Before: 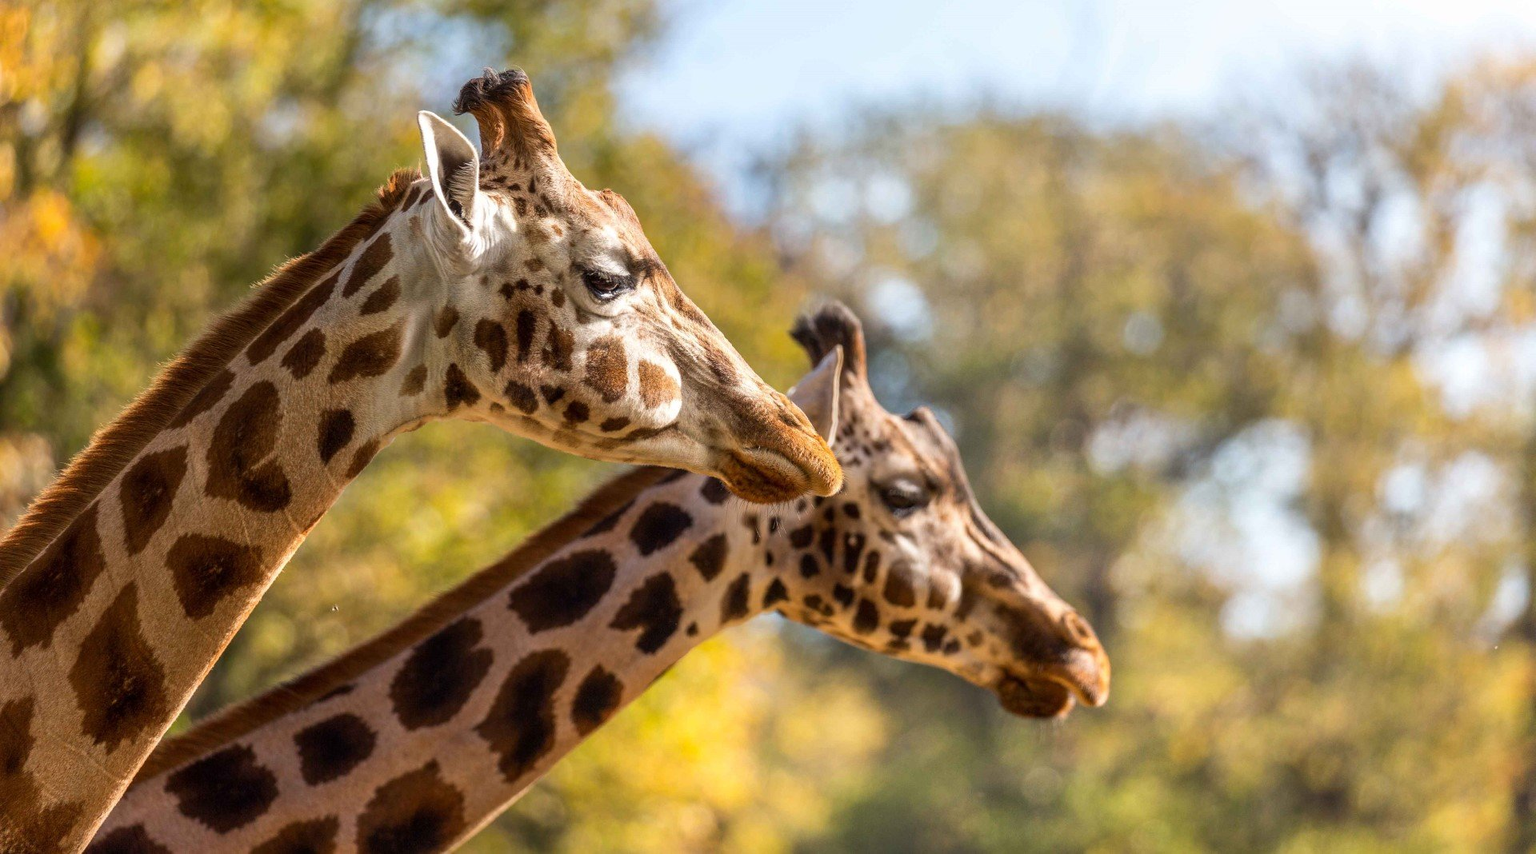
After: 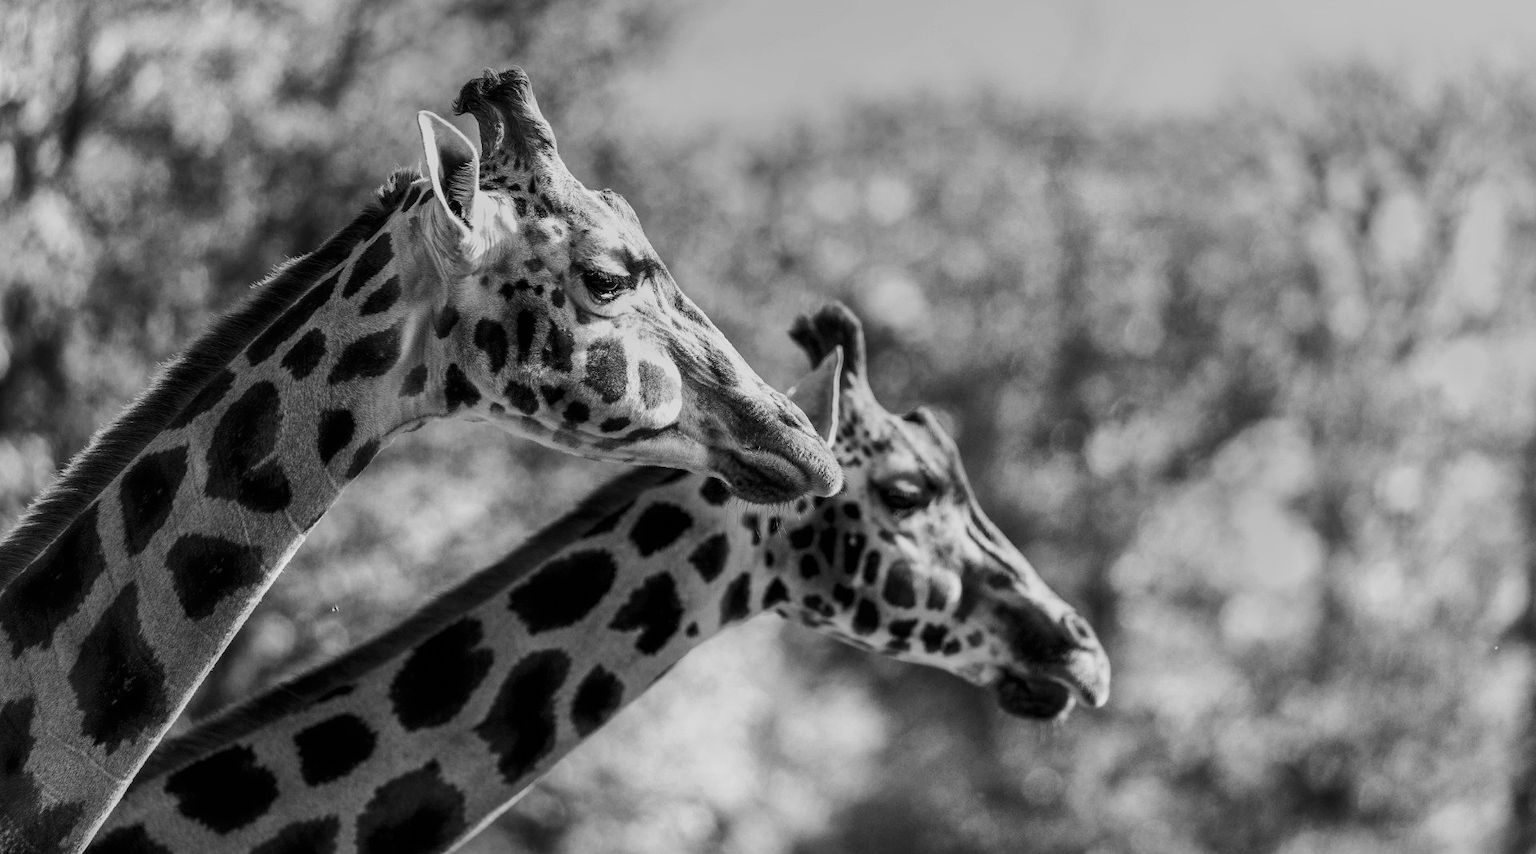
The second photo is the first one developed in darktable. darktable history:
tone curve: curves: ch0 [(0, 0) (0.003, 0.009) (0.011, 0.013) (0.025, 0.019) (0.044, 0.029) (0.069, 0.04) (0.1, 0.053) (0.136, 0.08) (0.177, 0.114) (0.224, 0.151) (0.277, 0.207) (0.335, 0.267) (0.399, 0.35) (0.468, 0.442) (0.543, 0.545) (0.623, 0.656) (0.709, 0.752) (0.801, 0.843) (0.898, 0.932) (1, 1)], preserve colors none
exposure: black level correction 0.001, compensate highlight preservation false
velvia: strength 27%
tone equalizer: -8 EV -0.55 EV
monochrome: a 79.32, b 81.83, size 1.1
local contrast: mode bilateral grid, contrast 20, coarseness 50, detail 148%, midtone range 0.2
